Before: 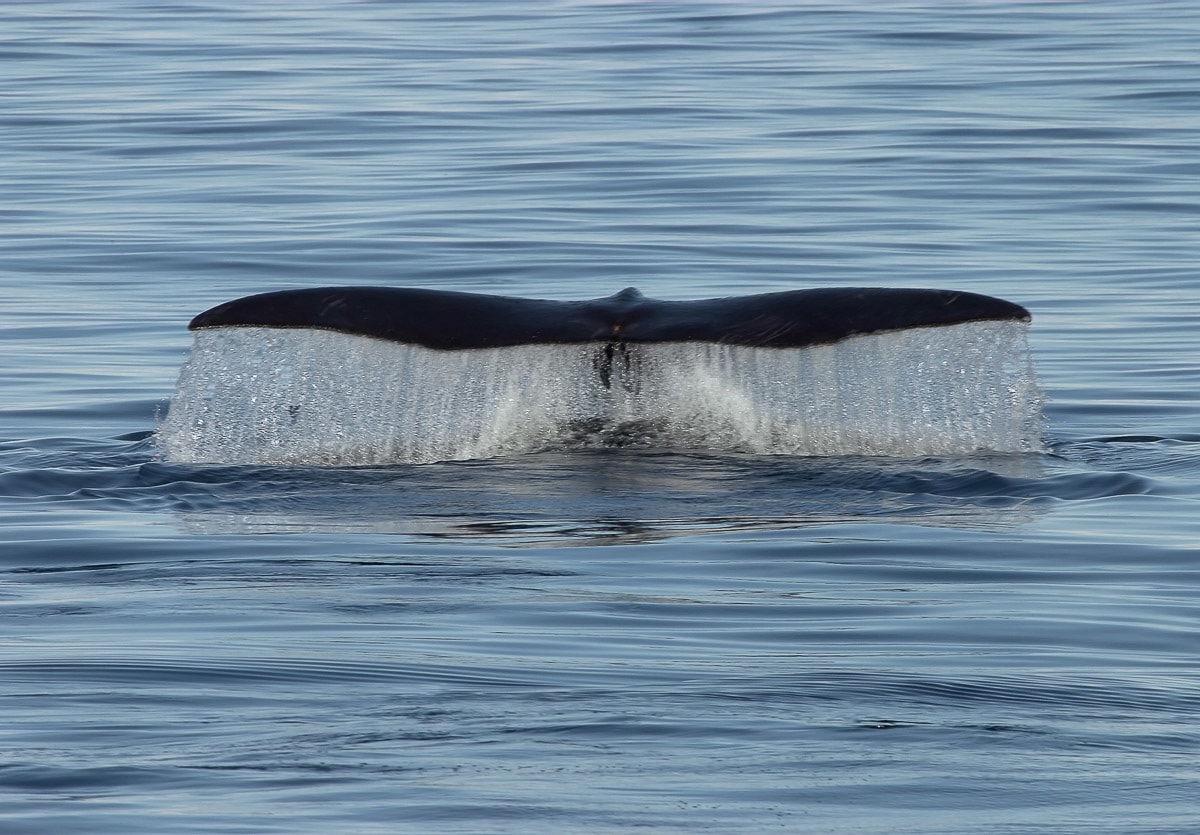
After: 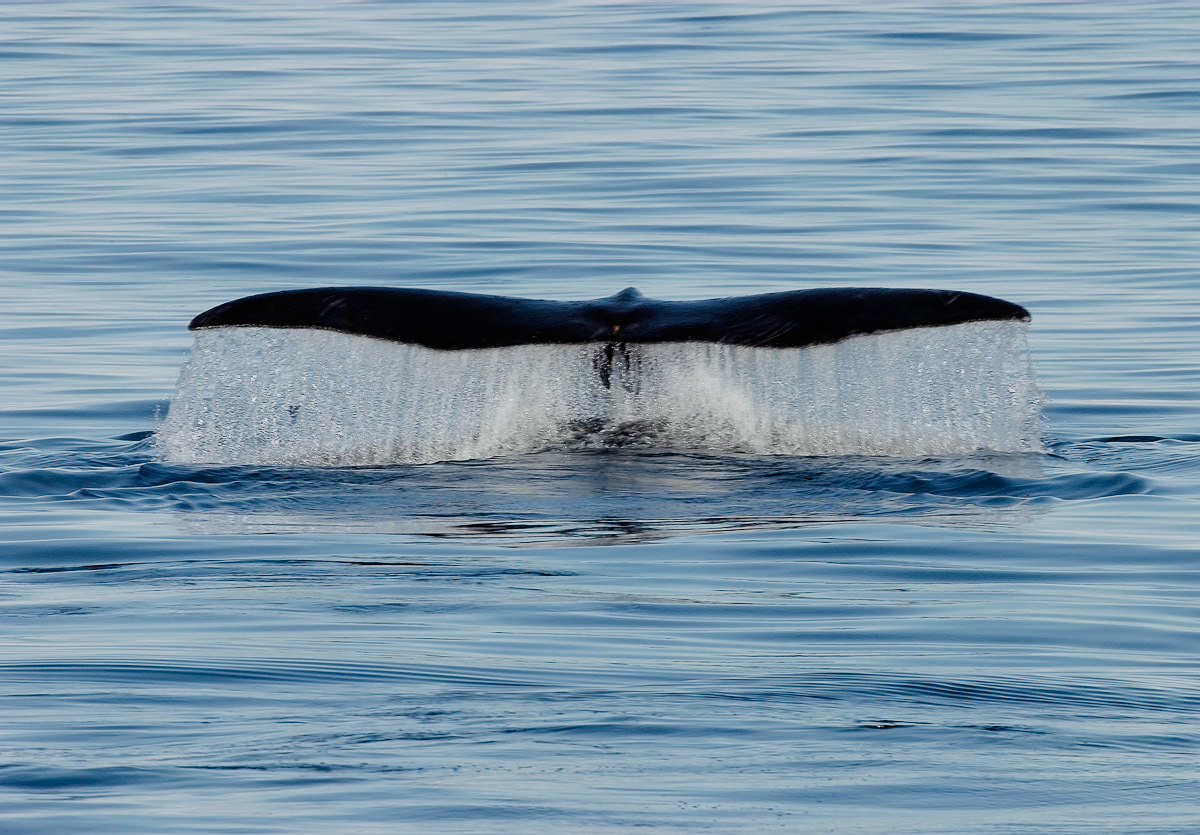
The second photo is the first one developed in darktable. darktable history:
color balance rgb: perceptual saturation grading › global saturation 10.302%, perceptual brilliance grading › global brilliance 18.017%, global vibrance 30.408%
filmic rgb: black relative exposure -6.17 EV, white relative exposure 6.95 EV, threshold 5.96 EV, hardness 2.26, add noise in highlights 0.001, preserve chrominance no, color science v3 (2019), use custom middle-gray values true, iterations of high-quality reconstruction 0, contrast in highlights soft, enable highlight reconstruction true
